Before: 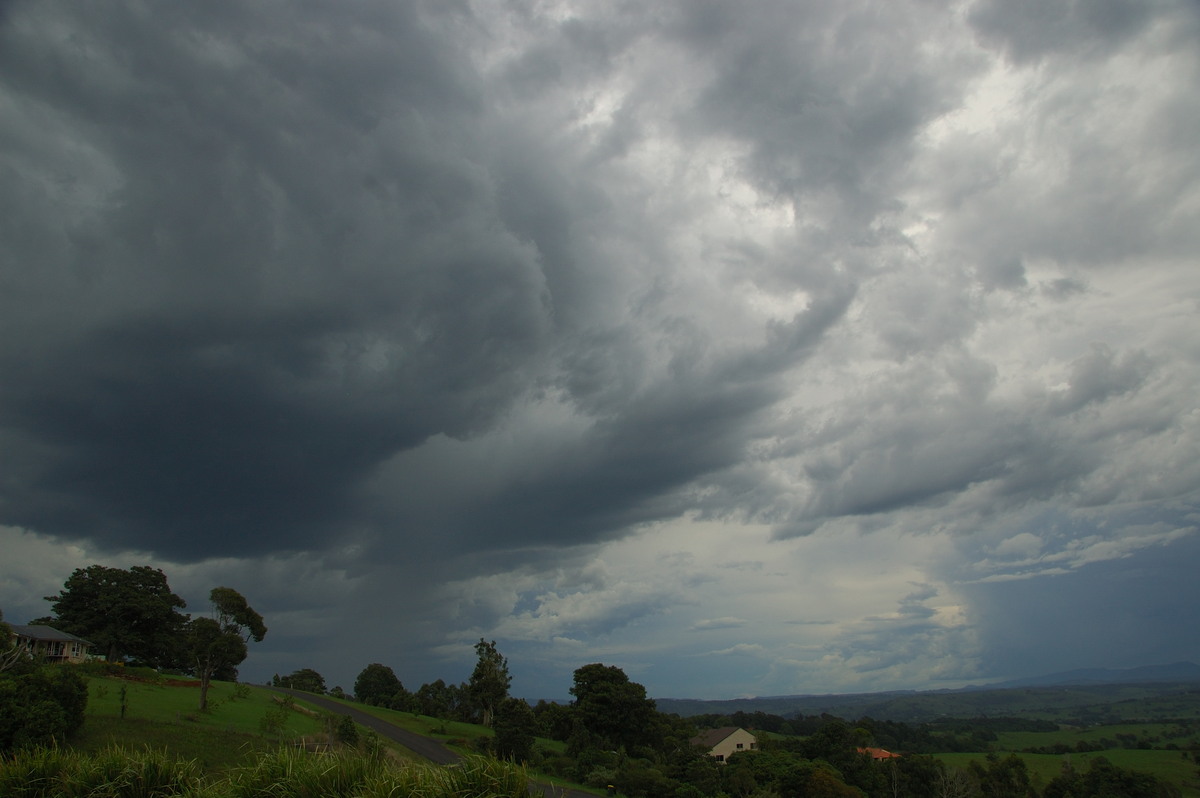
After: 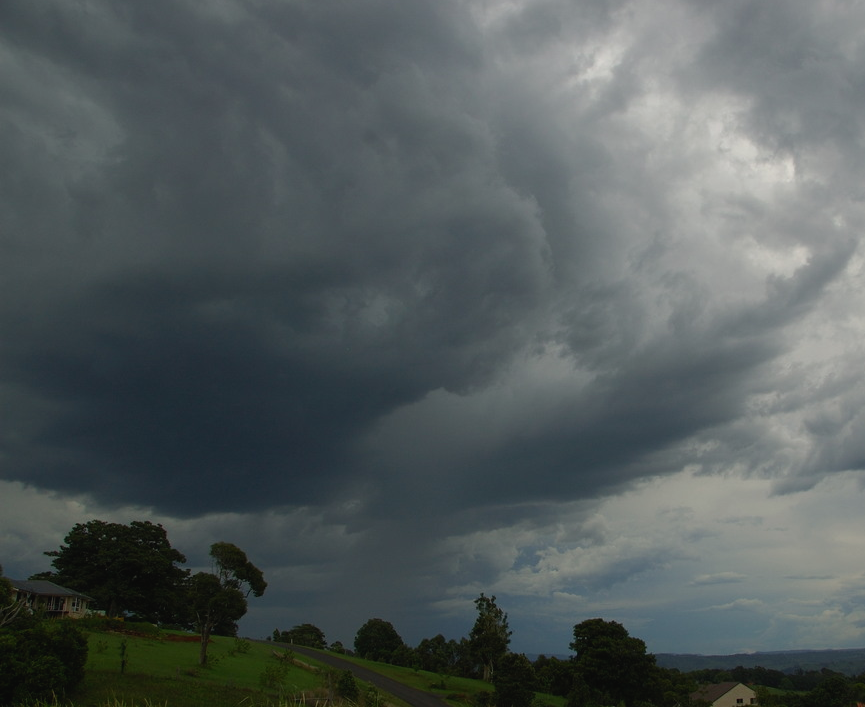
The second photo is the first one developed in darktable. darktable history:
contrast brightness saturation: contrast -0.065, brightness -0.043, saturation -0.109
crop: top 5.737%, right 27.859%, bottom 5.574%
